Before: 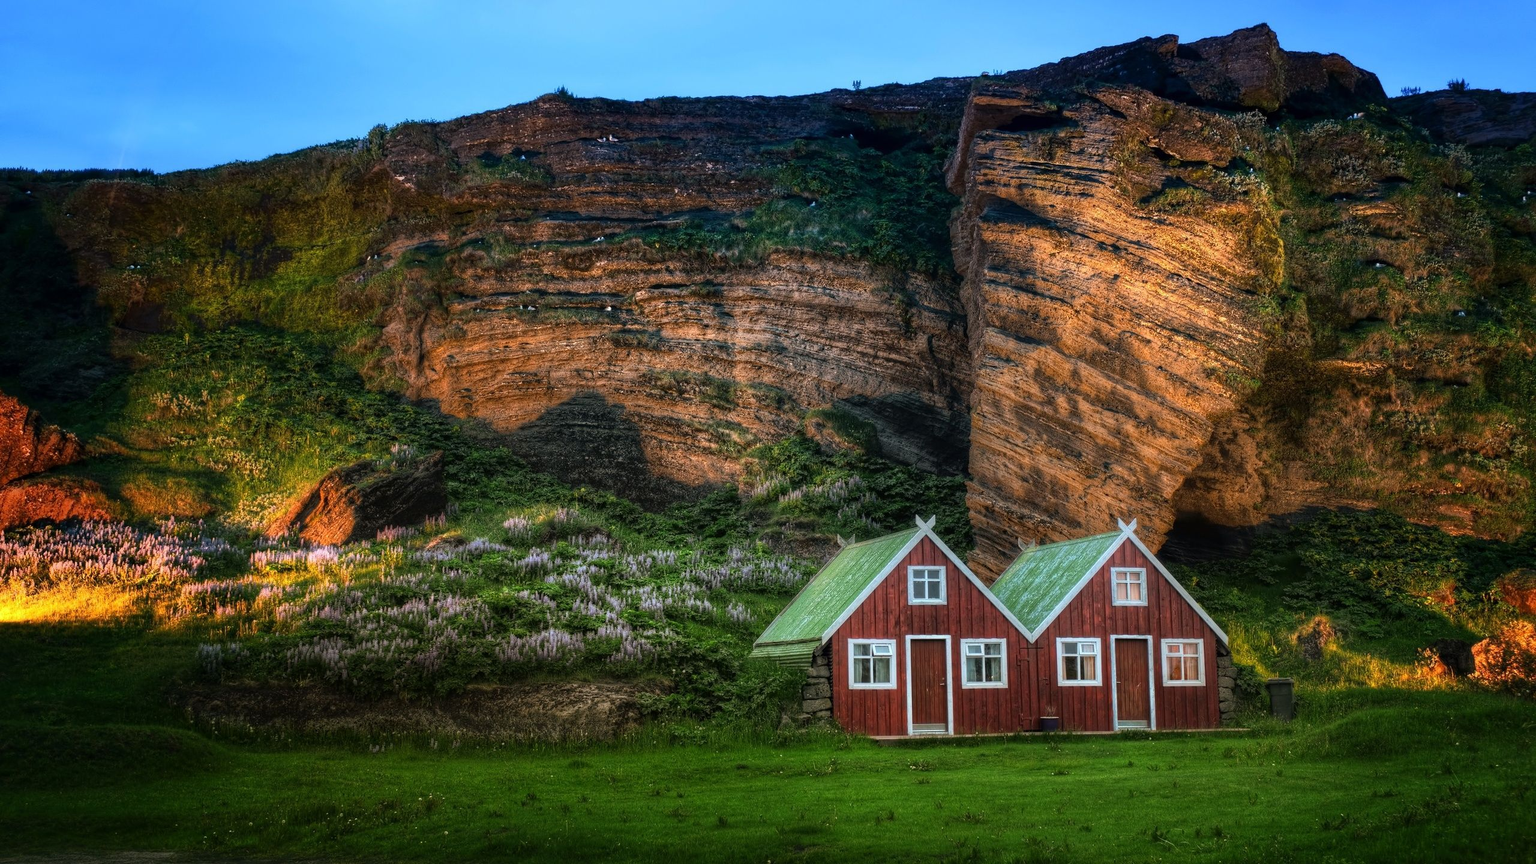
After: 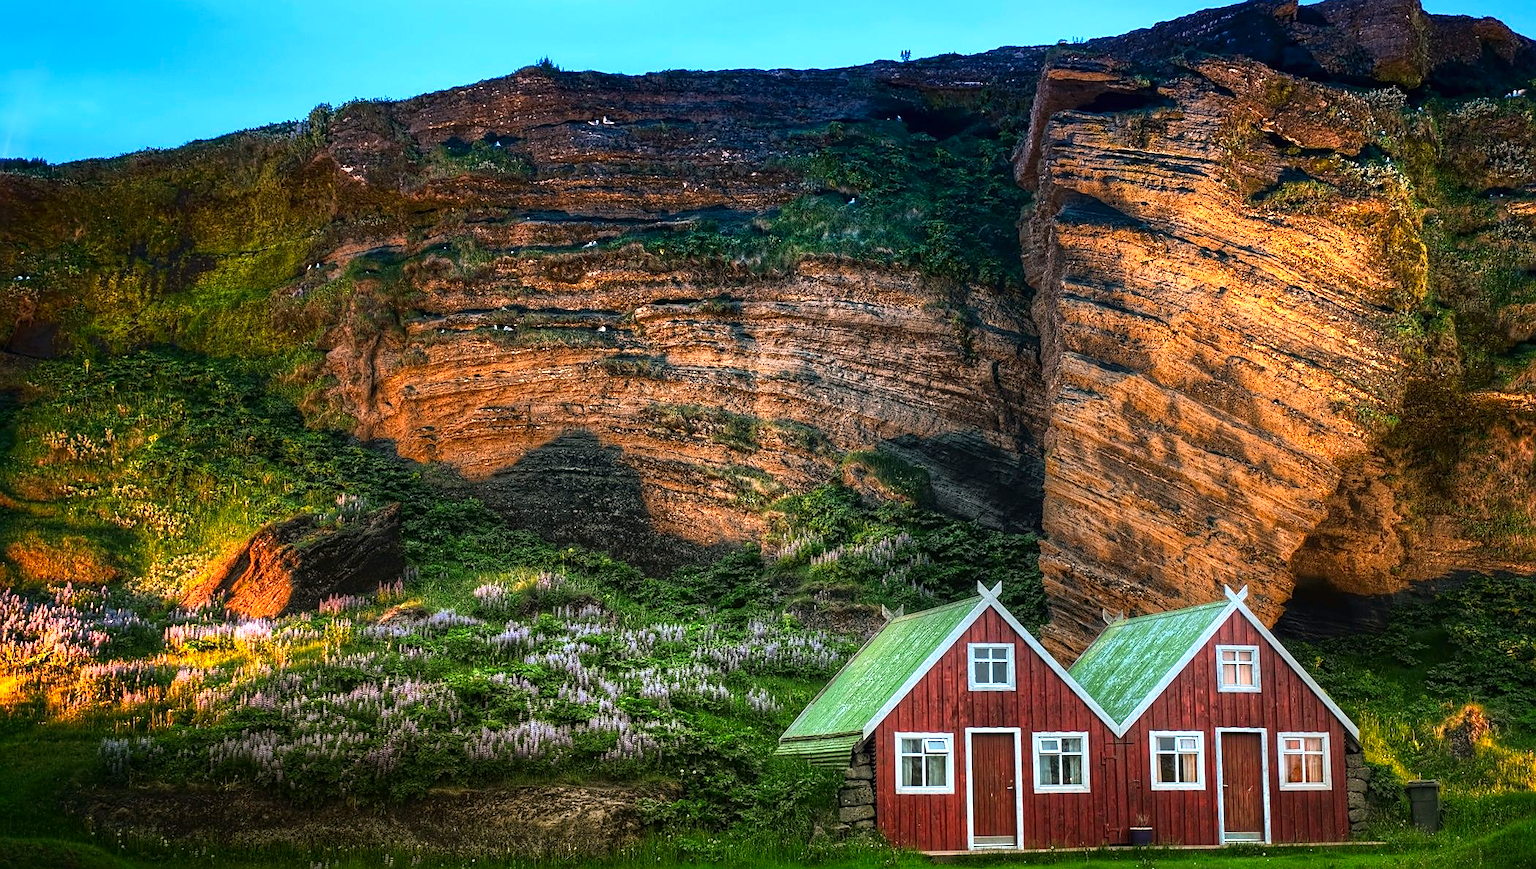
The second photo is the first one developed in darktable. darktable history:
crop and rotate: left 7.543%, top 4.618%, right 10.61%, bottom 12.962%
exposure: black level correction 0, exposure 0.499 EV, compensate highlight preservation false
sharpen: on, module defaults
contrast brightness saturation: contrast 0.082, saturation 0.203
